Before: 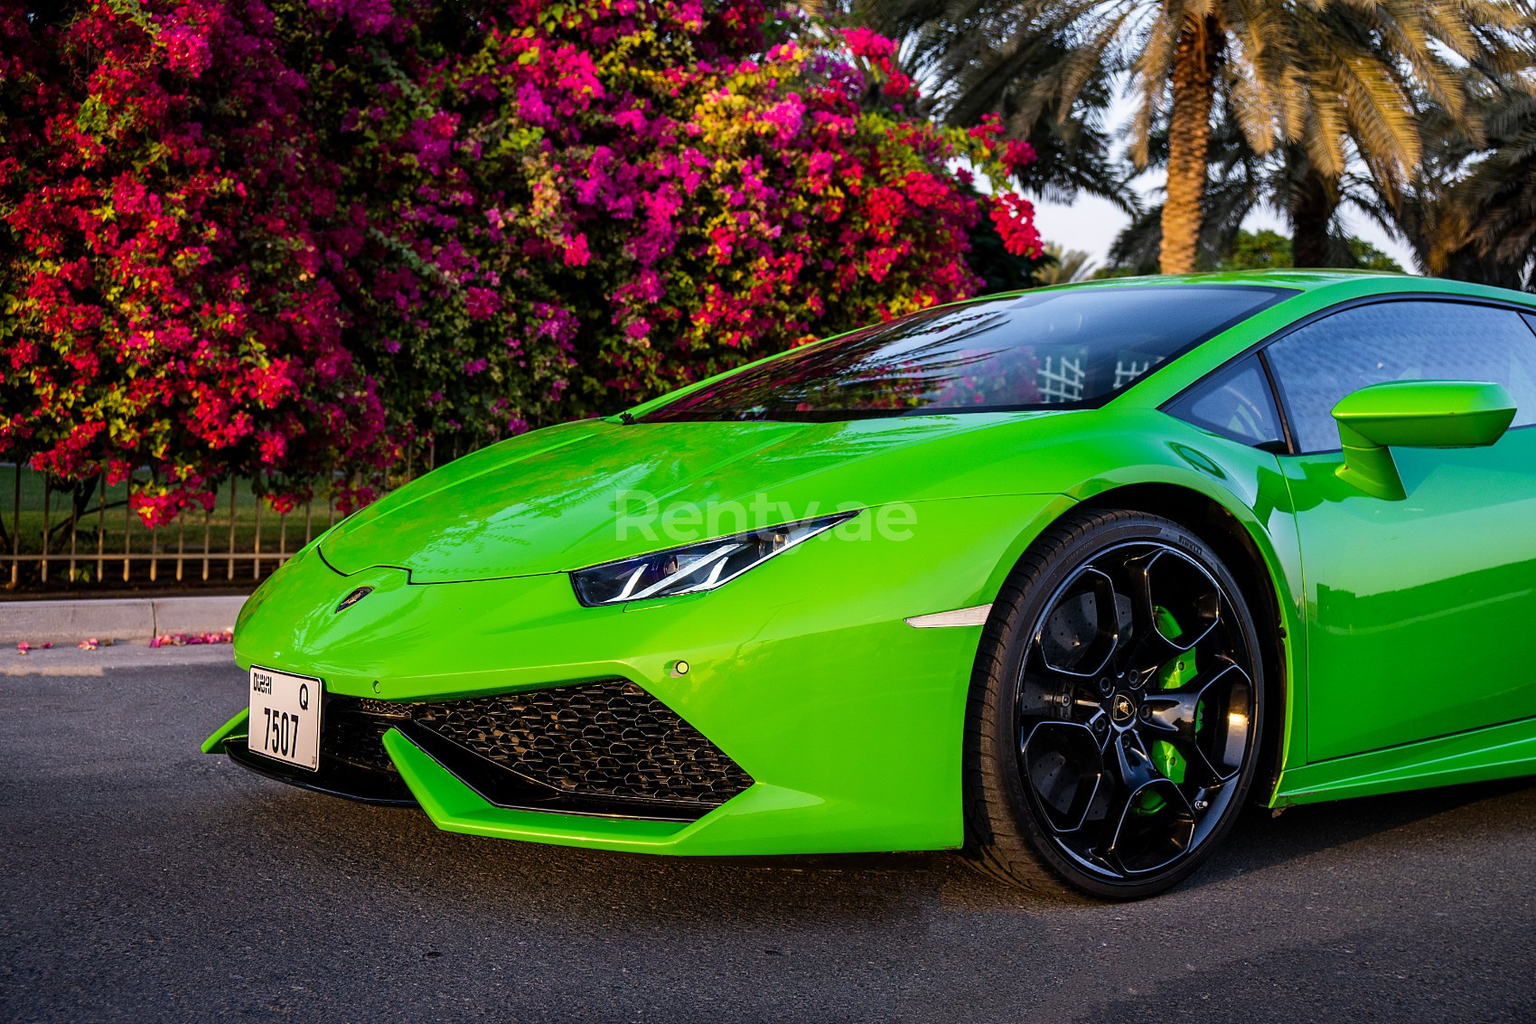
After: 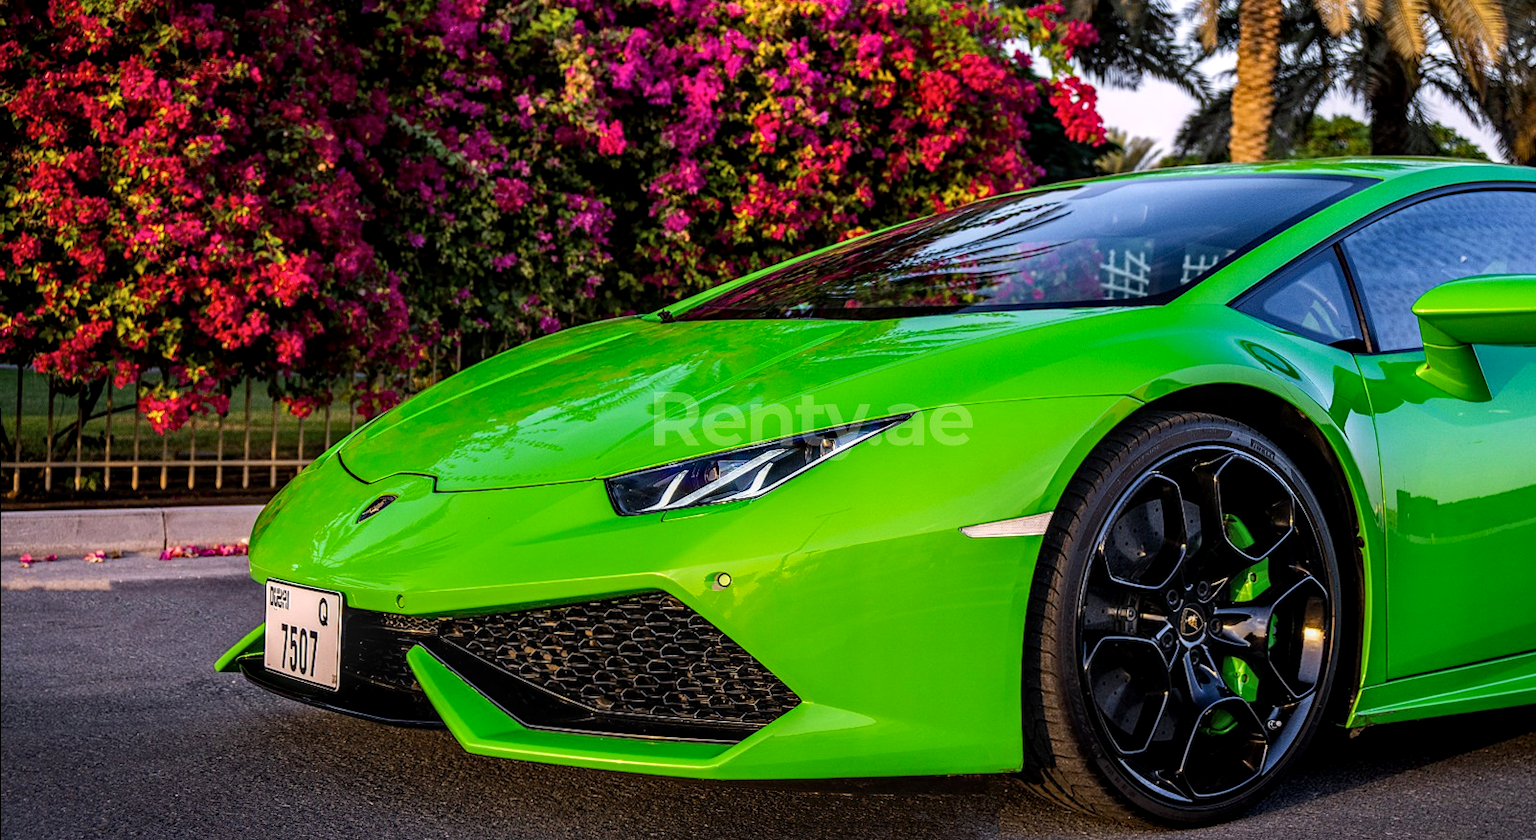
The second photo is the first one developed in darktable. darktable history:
local contrast: detail 130%
crop and rotate: angle 0.103°, top 11.902%, right 5.727%, bottom 10.747%
haze removal: compatibility mode true, adaptive false
